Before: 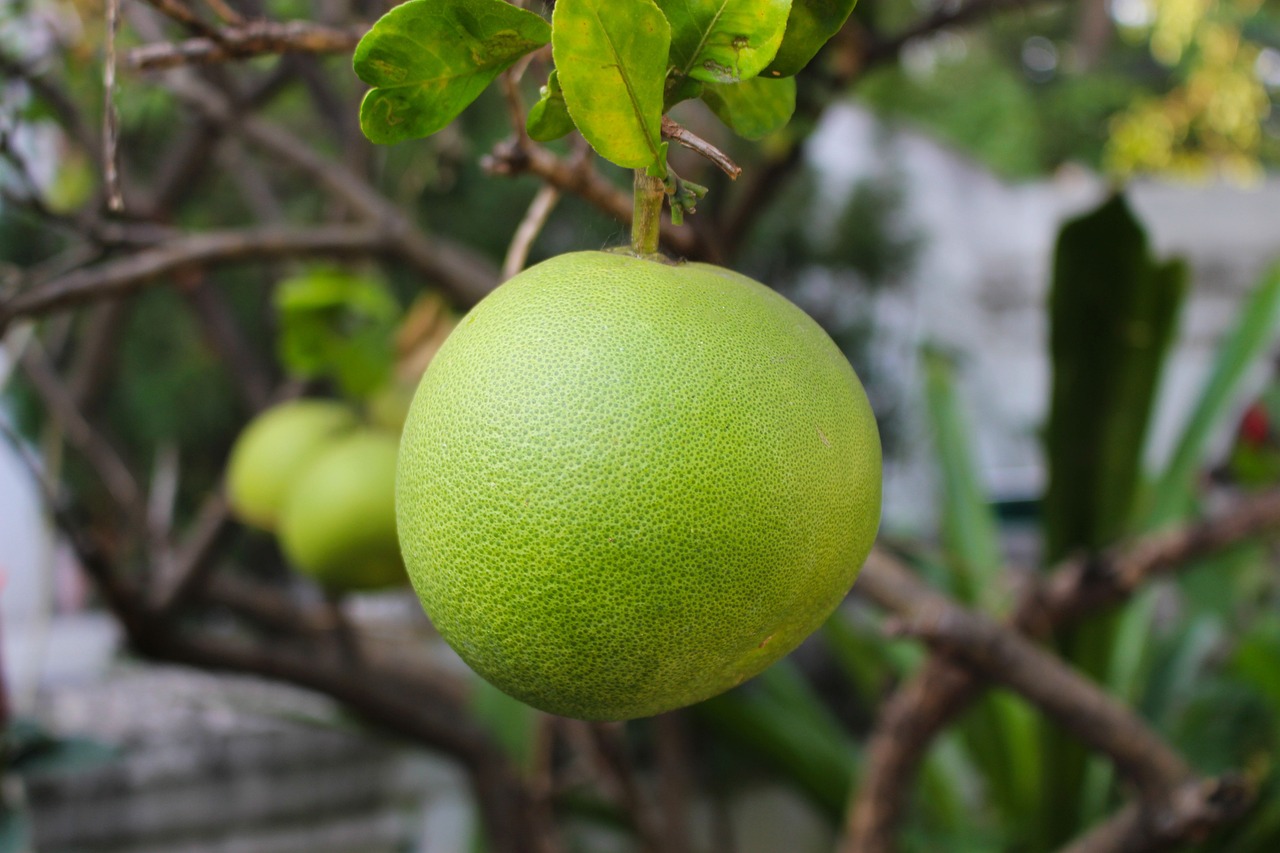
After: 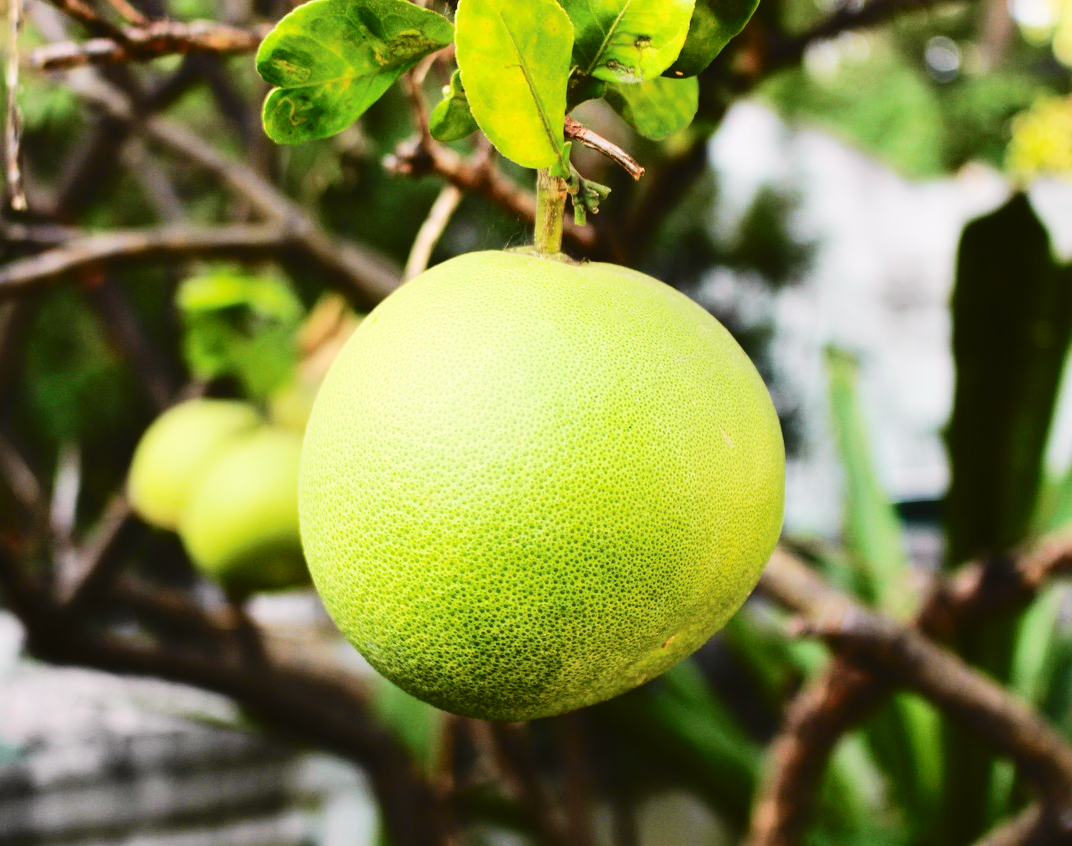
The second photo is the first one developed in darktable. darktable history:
crop: left 7.598%, right 7.873%
base curve: curves: ch0 [(0, 0) (0.036, 0.025) (0.121, 0.166) (0.206, 0.329) (0.605, 0.79) (1, 1)], preserve colors none
tone curve: curves: ch0 [(0, 0.026) (0.184, 0.172) (0.391, 0.468) (0.446, 0.56) (0.605, 0.758) (0.831, 0.931) (0.992, 1)]; ch1 [(0, 0) (0.437, 0.447) (0.501, 0.502) (0.538, 0.539) (0.574, 0.589) (0.617, 0.64) (0.699, 0.749) (0.859, 0.919) (1, 1)]; ch2 [(0, 0) (0.33, 0.301) (0.421, 0.443) (0.447, 0.482) (0.499, 0.509) (0.538, 0.564) (0.585, 0.615) (0.664, 0.664) (1, 1)], color space Lab, independent channels, preserve colors none
